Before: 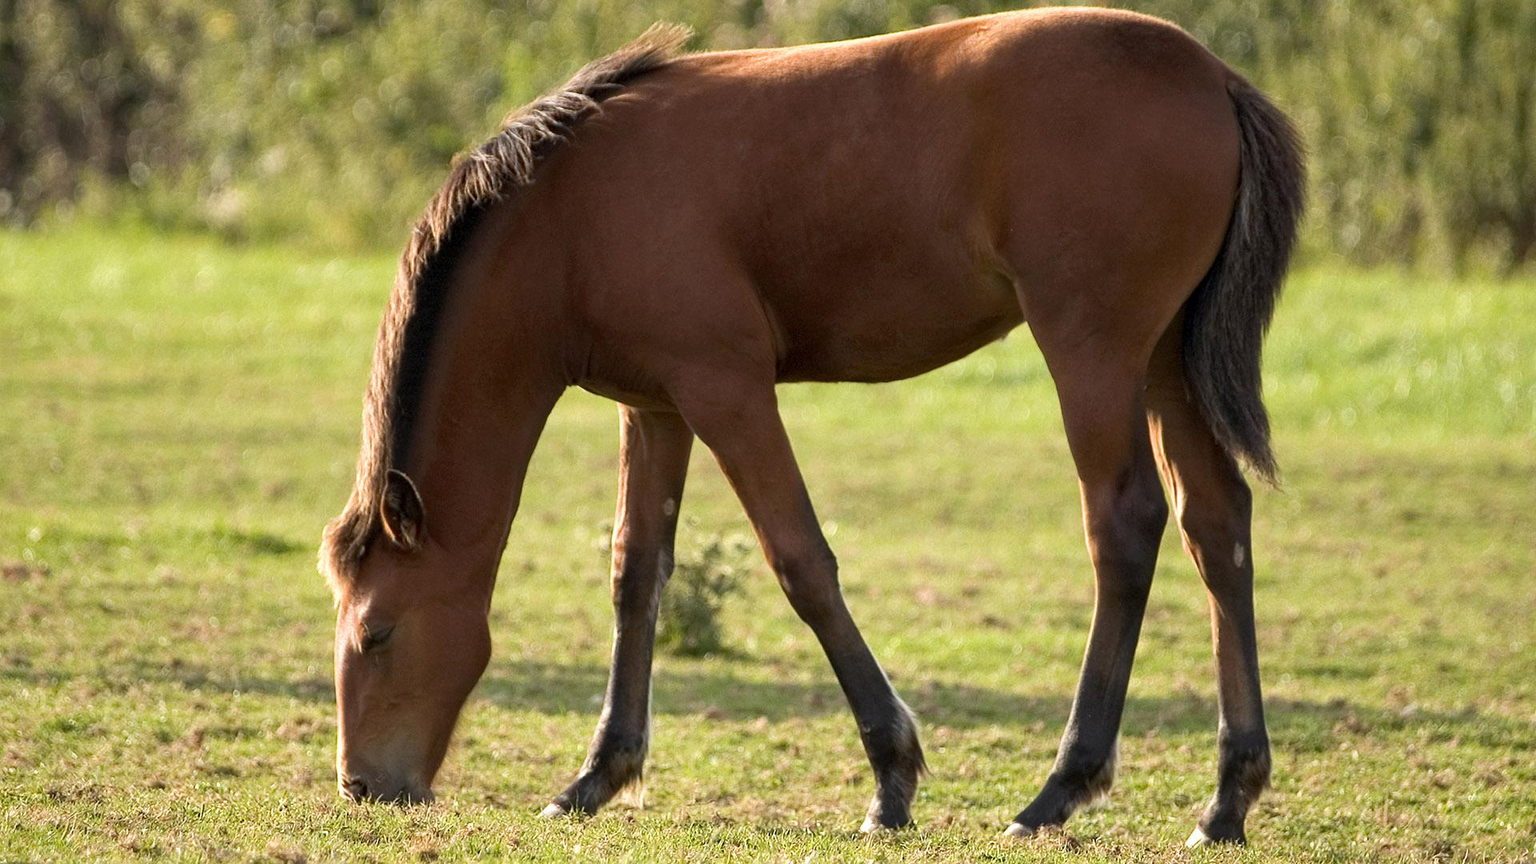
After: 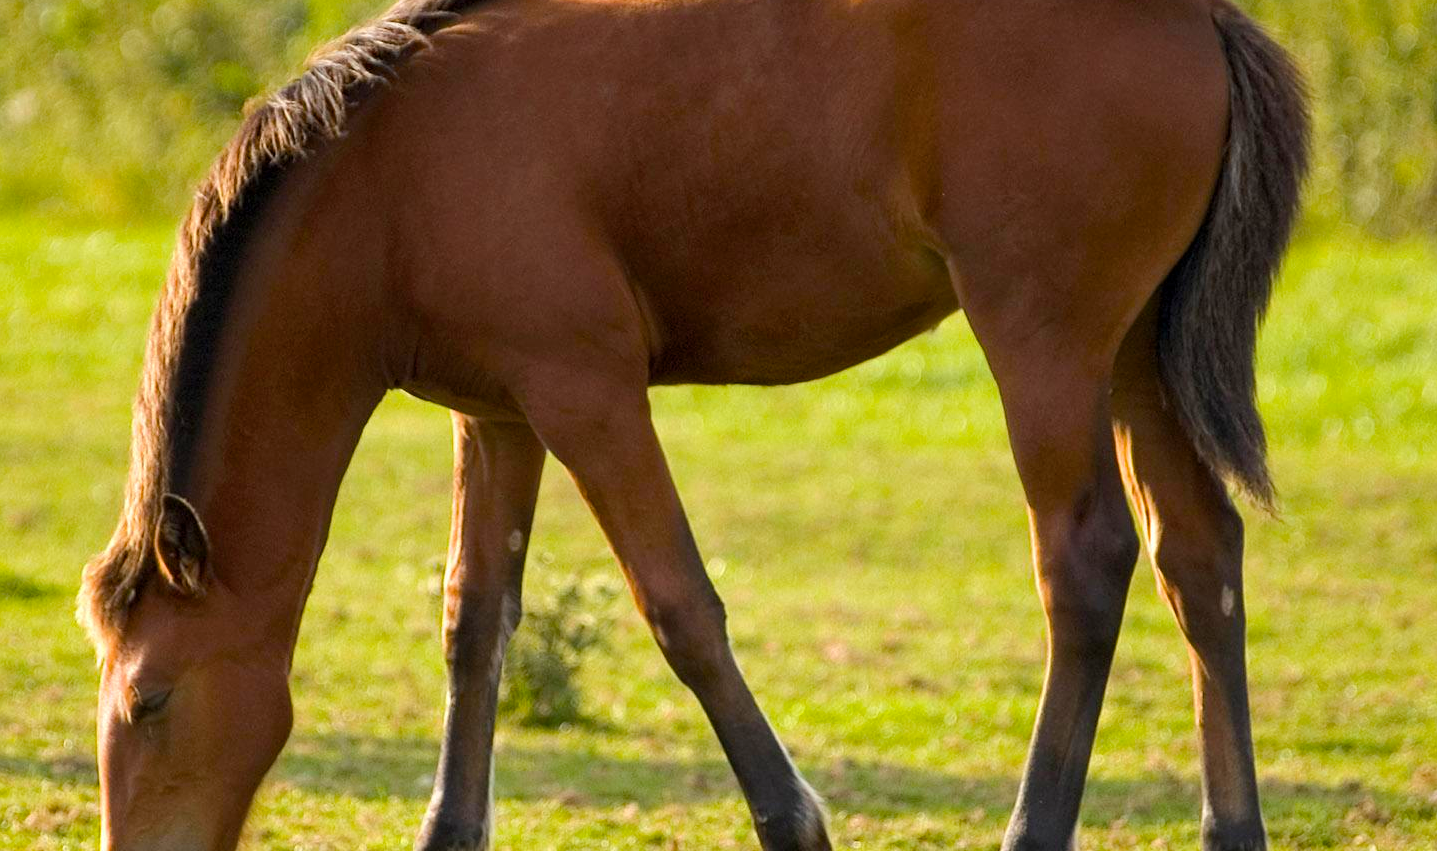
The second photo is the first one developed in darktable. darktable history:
color balance rgb: perceptual saturation grading › global saturation 25%, perceptual brilliance grading › mid-tones 10%, perceptual brilliance grading › shadows 15%, global vibrance 20%
crop: left 16.768%, top 8.653%, right 8.362%, bottom 12.485%
